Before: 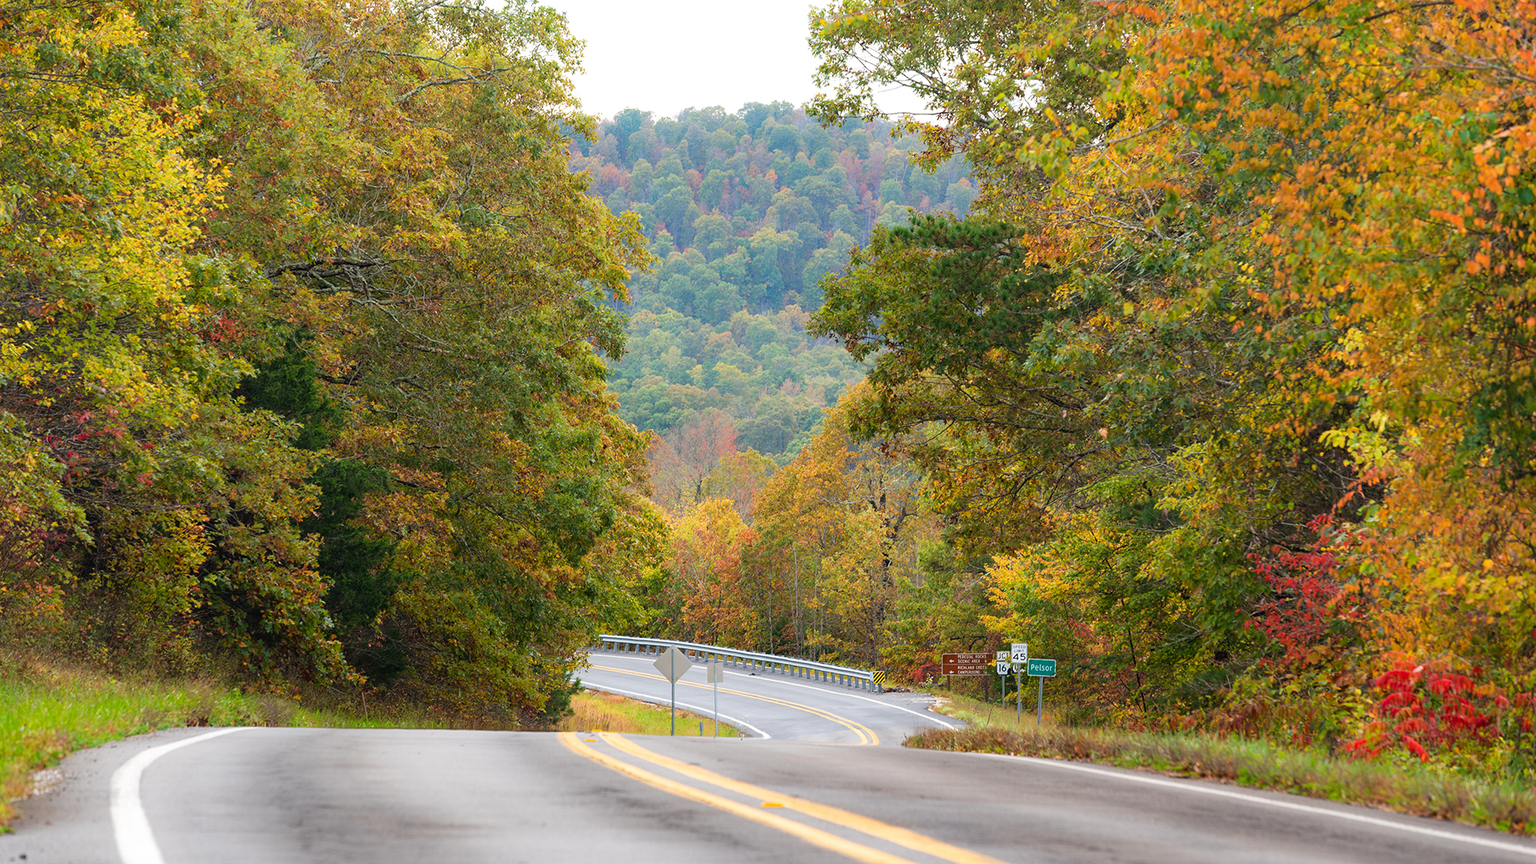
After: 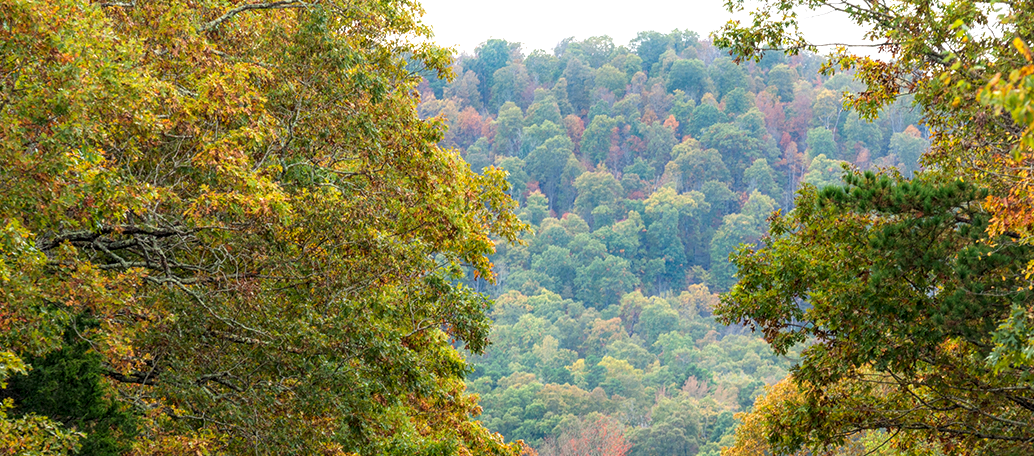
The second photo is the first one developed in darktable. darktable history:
crop: left 15.306%, top 9.065%, right 30.789%, bottom 48.638%
local contrast: detail 130%
color balance: contrast 10%
